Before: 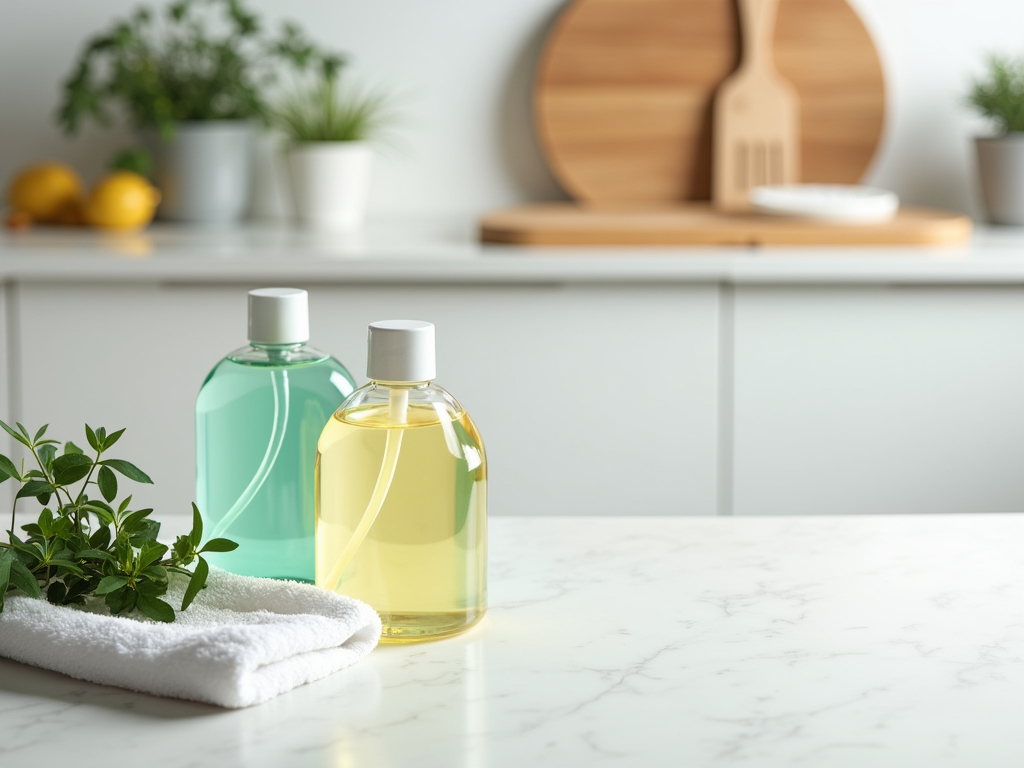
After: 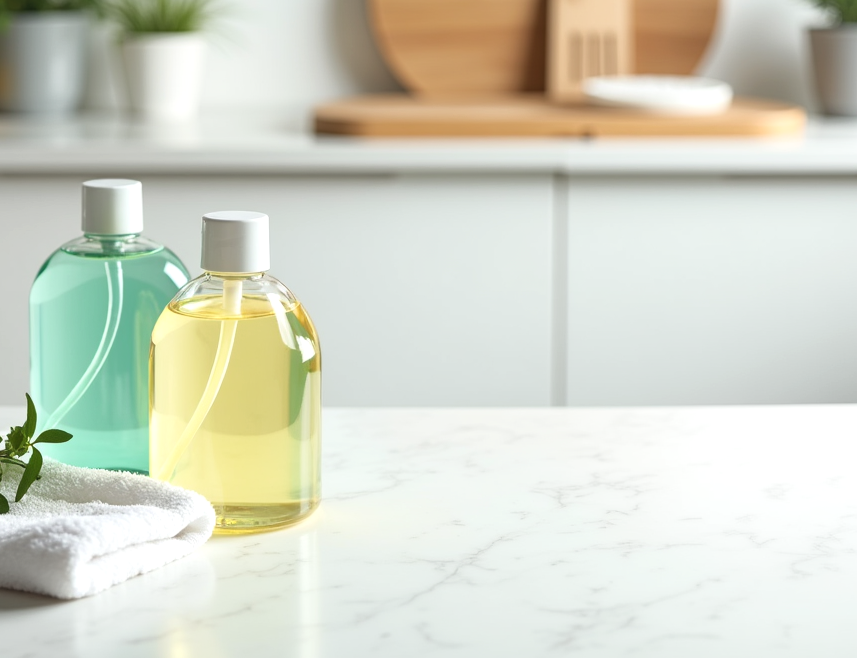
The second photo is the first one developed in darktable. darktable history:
tone curve: curves: ch0 [(0, 0) (0.003, 0.005) (0.011, 0.019) (0.025, 0.04) (0.044, 0.064) (0.069, 0.095) (0.1, 0.129) (0.136, 0.169) (0.177, 0.207) (0.224, 0.247) (0.277, 0.298) (0.335, 0.354) (0.399, 0.416) (0.468, 0.478) (0.543, 0.553) (0.623, 0.634) (0.709, 0.709) (0.801, 0.817) (0.898, 0.912) (1, 1)], color space Lab, independent channels, preserve colors none
color balance rgb: perceptual saturation grading › global saturation 0.034%, contrast 4.78%
crop: left 16.288%, top 14.277%
